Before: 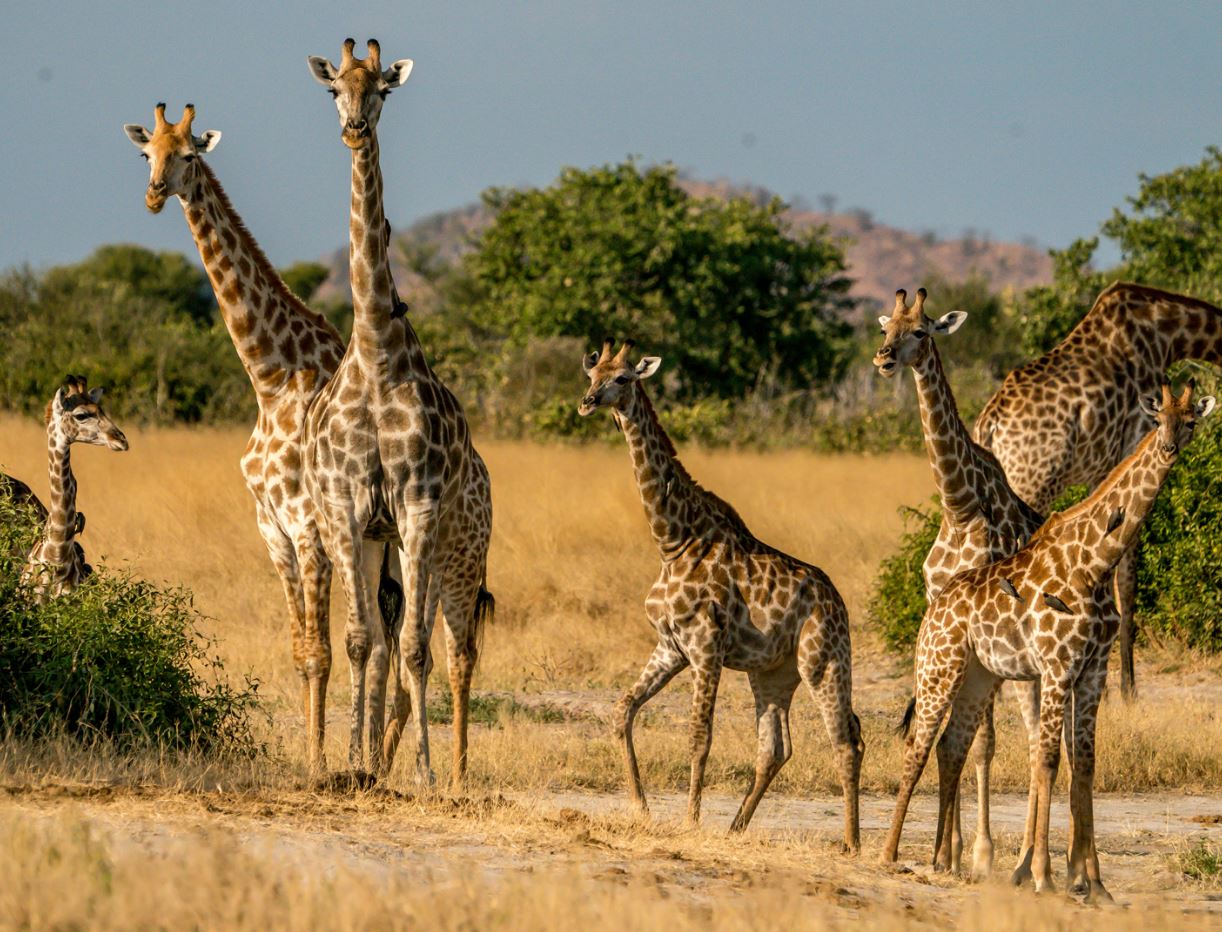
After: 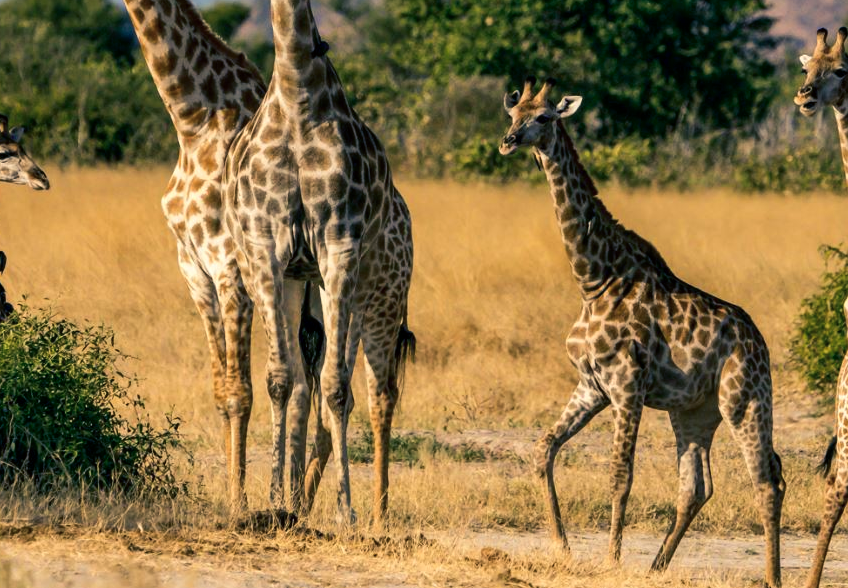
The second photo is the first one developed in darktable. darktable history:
contrast brightness saturation: contrast 0.099, brightness 0.021, saturation 0.025
crop: left 6.47%, top 28.093%, right 23.97%, bottom 8.653%
color balance rgb: shadows lift › luminance -40.843%, shadows lift › chroma 14.281%, shadows lift › hue 259.72°, perceptual saturation grading › global saturation 0.09%
